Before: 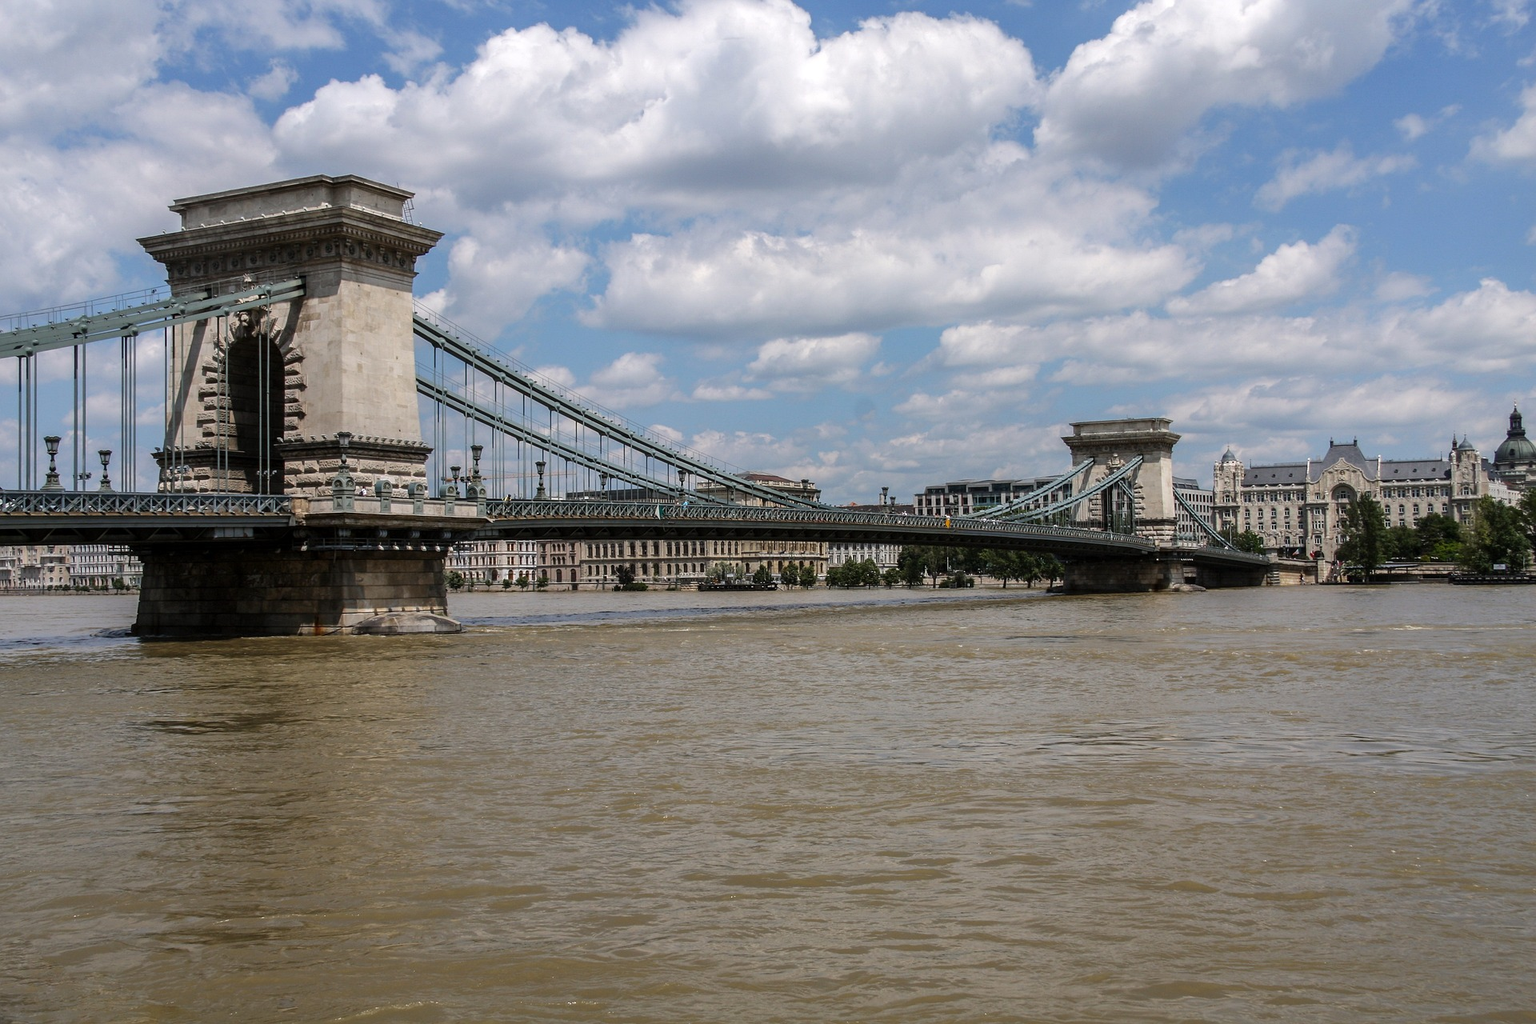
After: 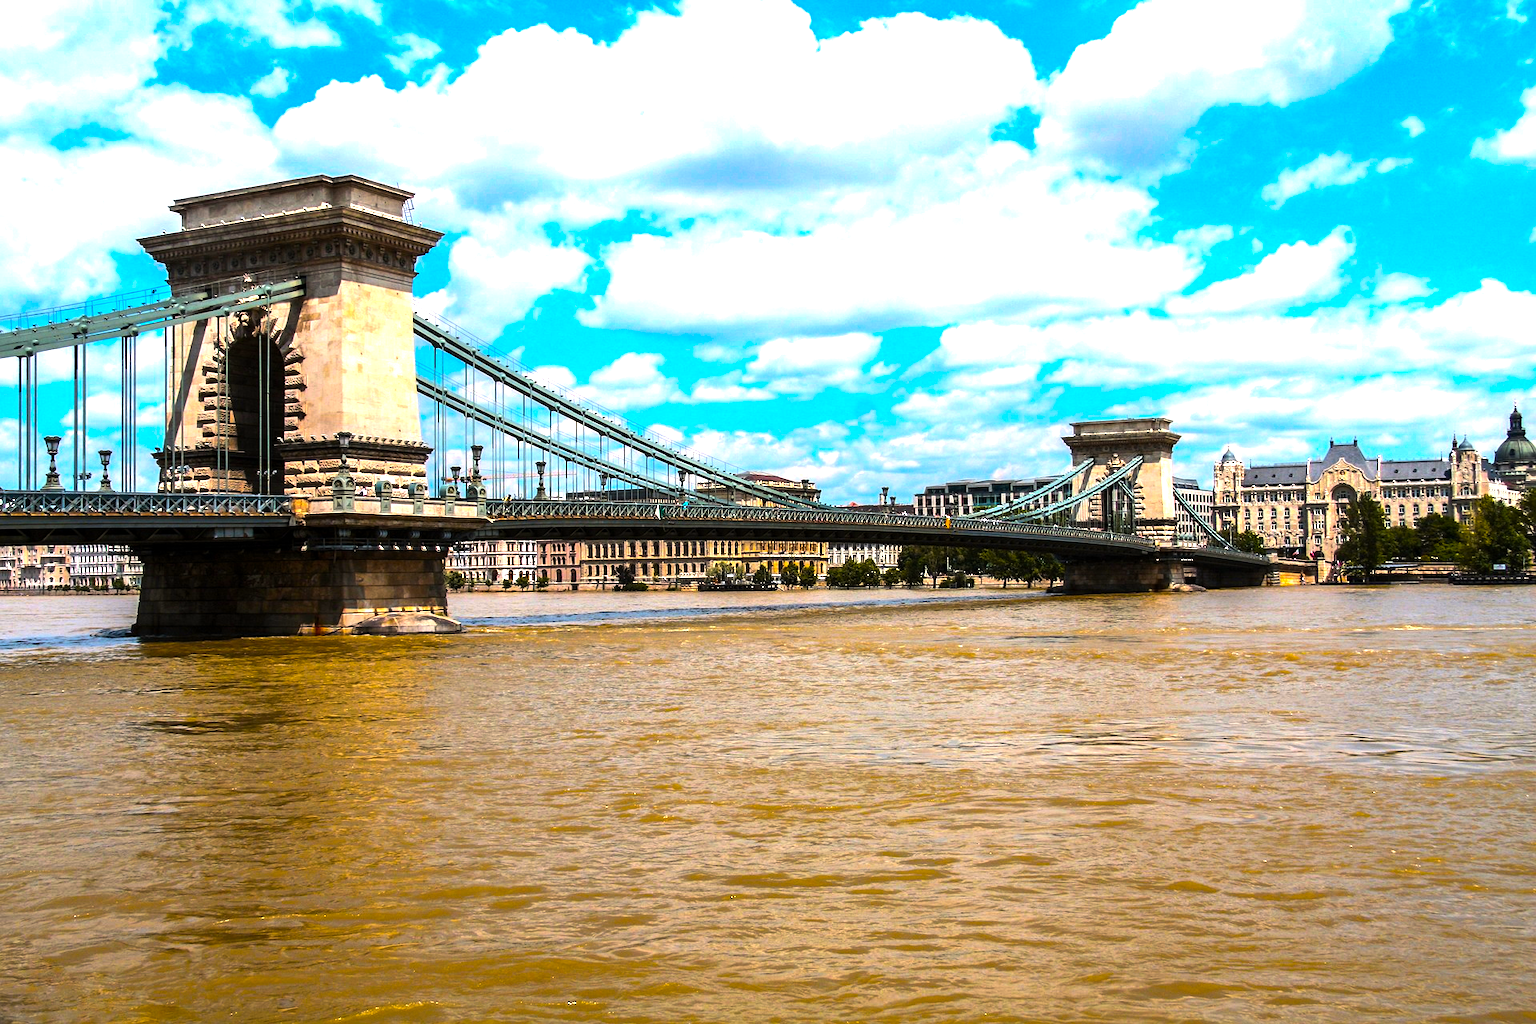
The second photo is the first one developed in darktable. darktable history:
white balance: red 1.009, blue 0.985
color balance rgb: linear chroma grading › highlights 100%, linear chroma grading › global chroma 23.41%, perceptual saturation grading › global saturation 35.38%, hue shift -10.68°, perceptual brilliance grading › highlights 47.25%, perceptual brilliance grading › mid-tones 22.2%, perceptual brilliance grading › shadows -5.93%
